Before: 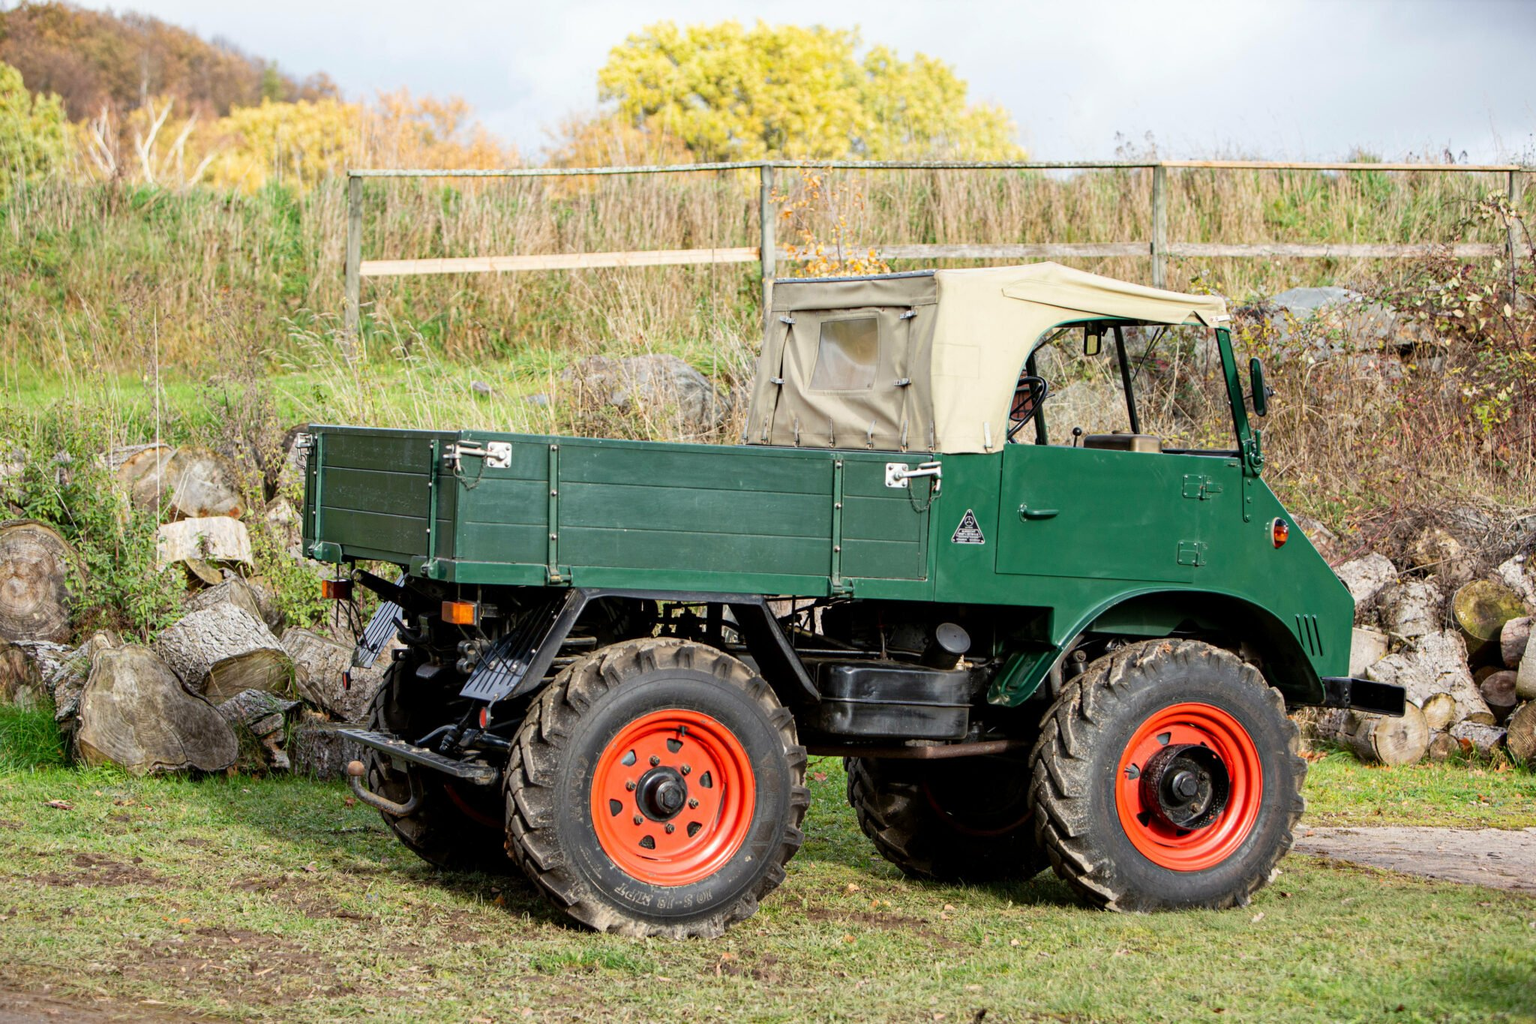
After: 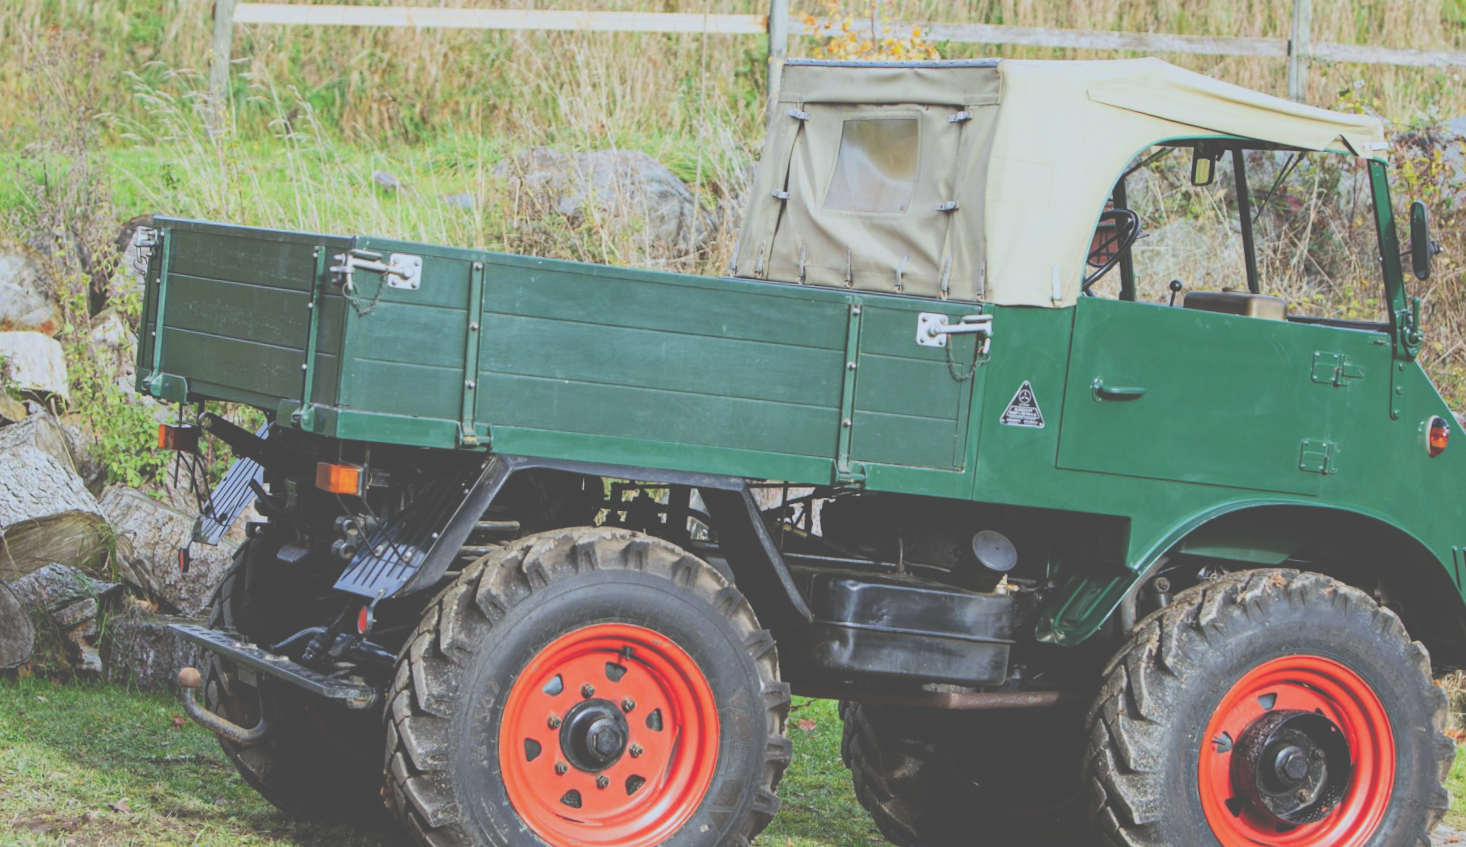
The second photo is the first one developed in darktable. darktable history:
crop and rotate: angle -3.37°, left 9.79%, top 20.73%, right 12.42%, bottom 11.82%
white balance: red 0.924, blue 1.095
exposure: black level correction -0.087, compensate highlight preservation false
filmic rgb: black relative exposure -7.65 EV, white relative exposure 4.56 EV, hardness 3.61
contrast brightness saturation: contrast 0.16, saturation 0.32
